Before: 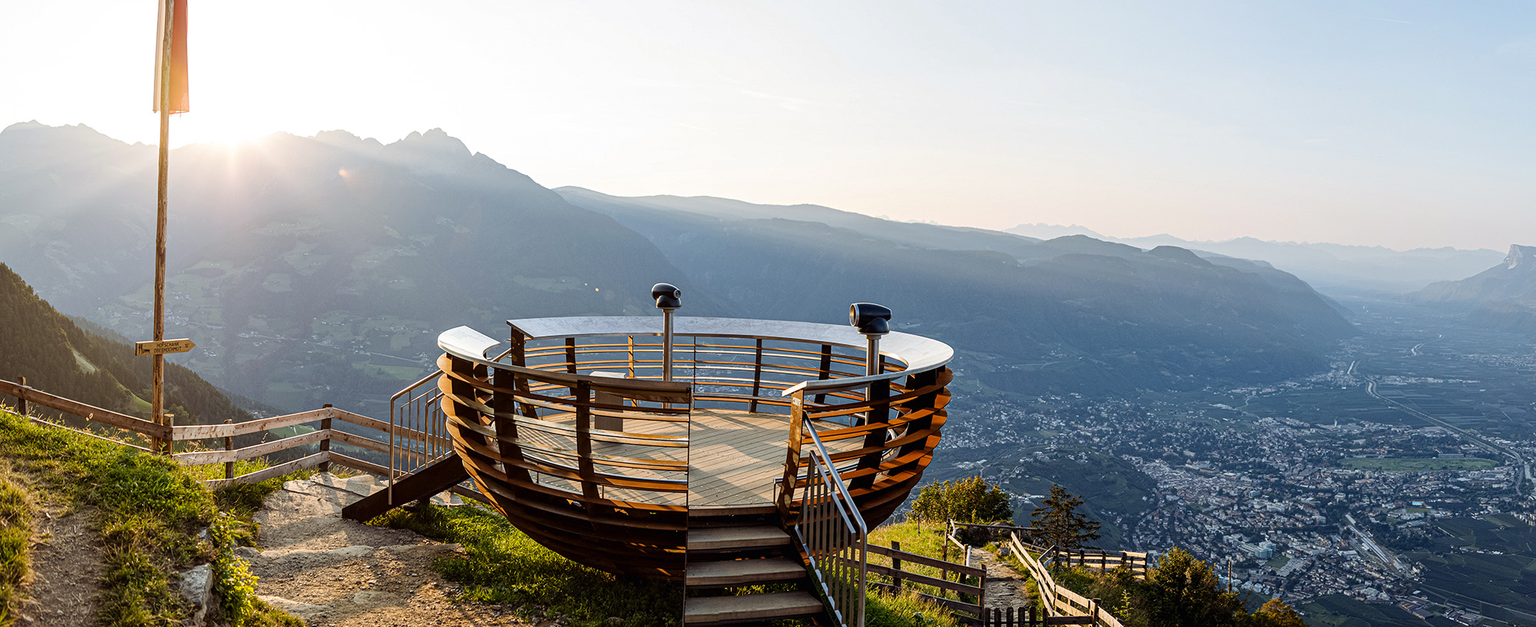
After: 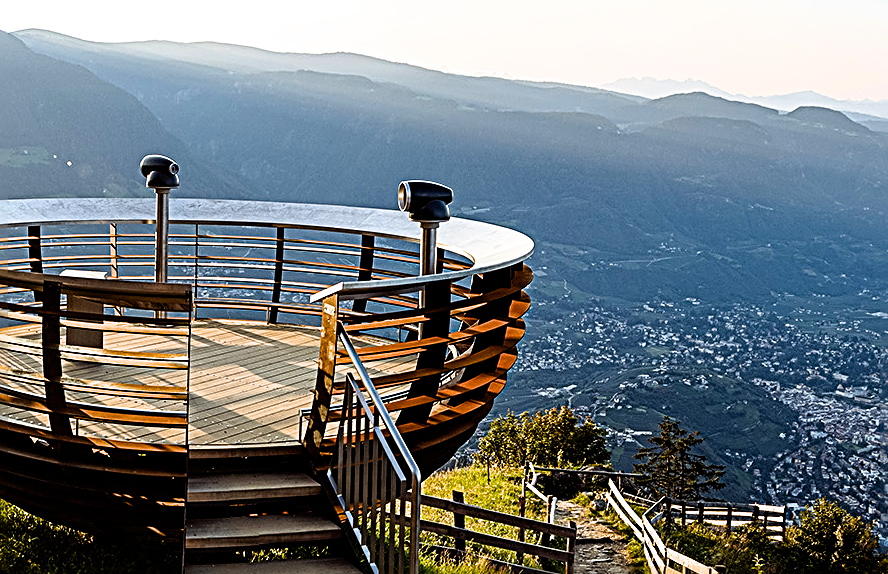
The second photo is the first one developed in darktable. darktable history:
filmic rgb: white relative exposure 2.34 EV, hardness 6.59
sharpen: radius 3.025, amount 0.757
crop: left 35.432%, top 26.233%, right 20.145%, bottom 3.432%
color balance rgb: perceptual saturation grading › global saturation 20%, global vibrance 20%
